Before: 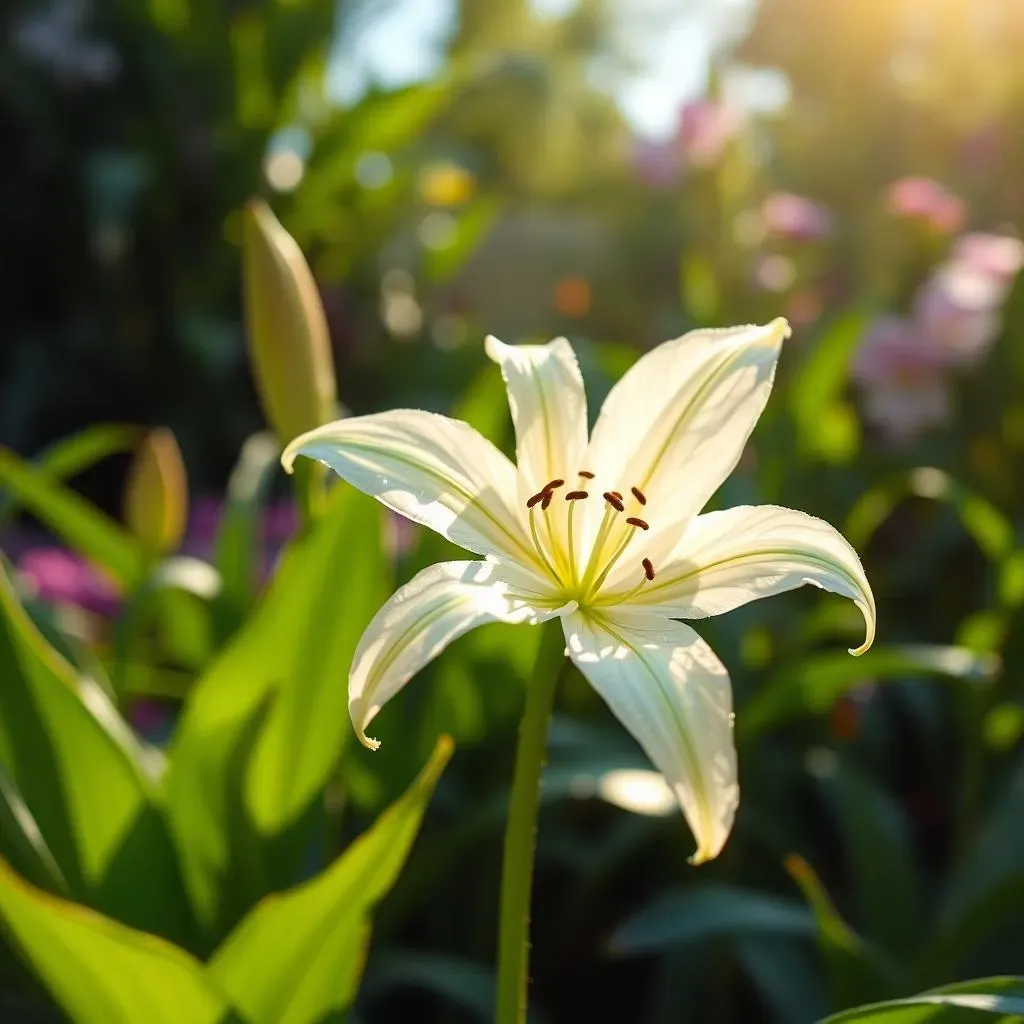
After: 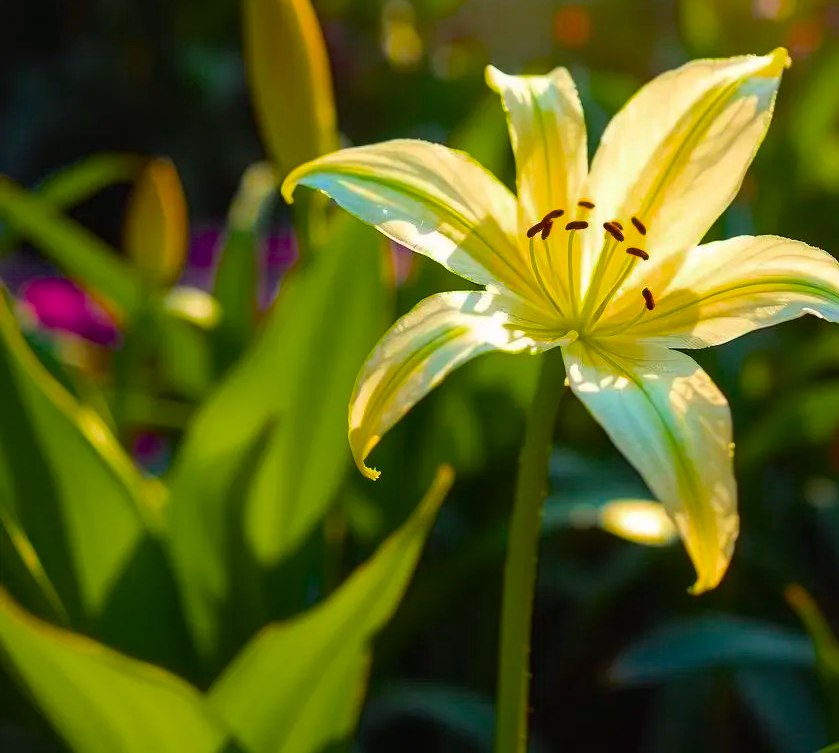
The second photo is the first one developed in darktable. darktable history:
color balance rgb: linear chroma grading › shadows -39.861%, linear chroma grading › highlights 40.368%, linear chroma grading › global chroma 45.009%, linear chroma grading › mid-tones -29.673%, perceptual saturation grading › global saturation 25.096%, global vibrance 6.848%, saturation formula JzAzBz (2021)
crop: top 26.408%, right 17.998%
